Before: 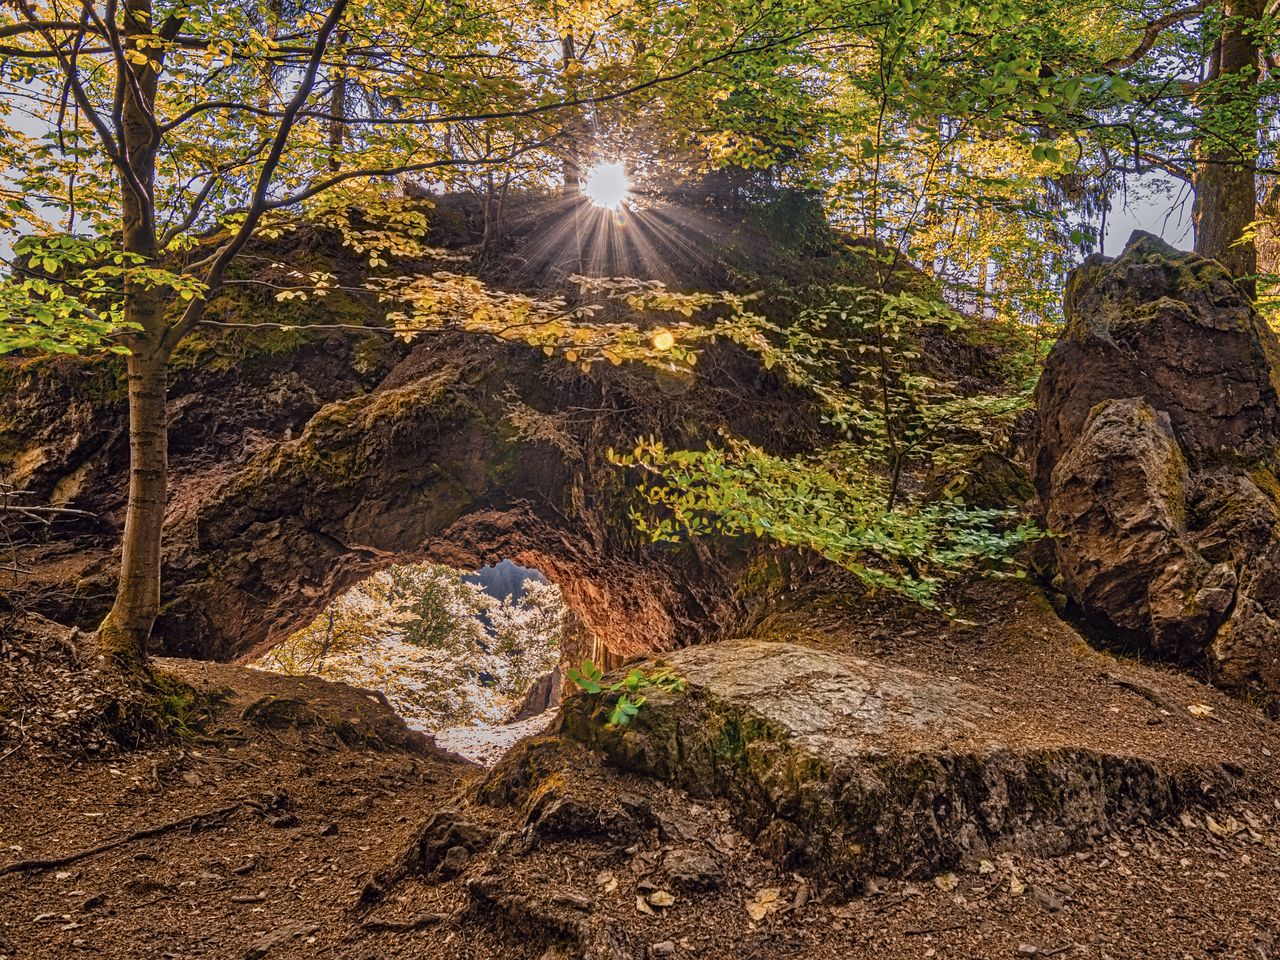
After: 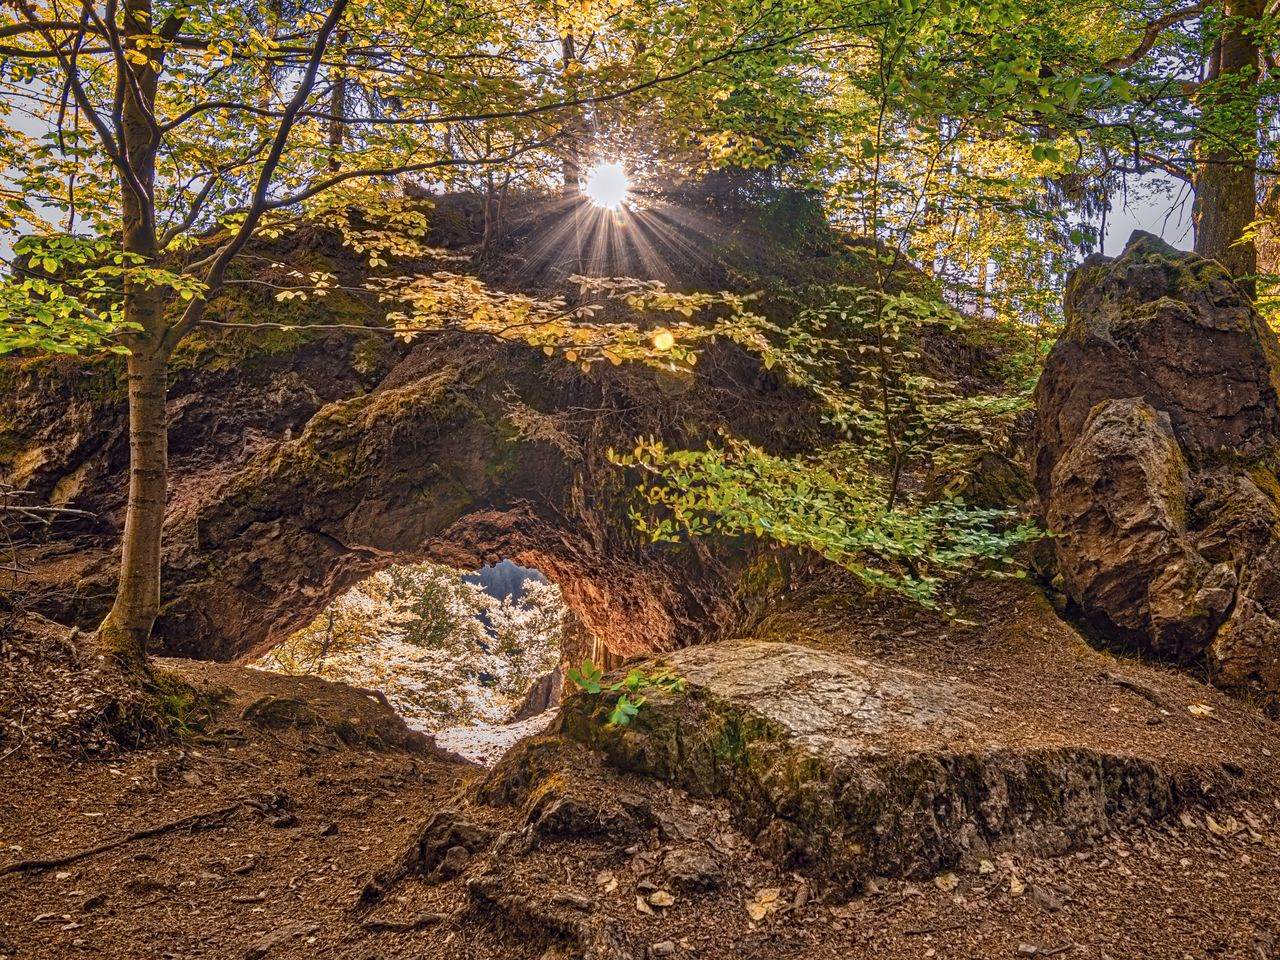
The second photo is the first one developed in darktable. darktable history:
exposure: black level correction 0.001, exposure 0.5 EV, compensate highlight preservation false
tone equalizer: -8 EV 0.289 EV, -7 EV 0.442 EV, -6 EV 0.441 EV, -5 EV 0.228 EV, -3 EV -0.272 EV, -2 EV -0.387 EV, -1 EV -0.404 EV, +0 EV -0.262 EV
vignetting: brightness -0.223, saturation 0.147, center (-0.037, 0.142)
